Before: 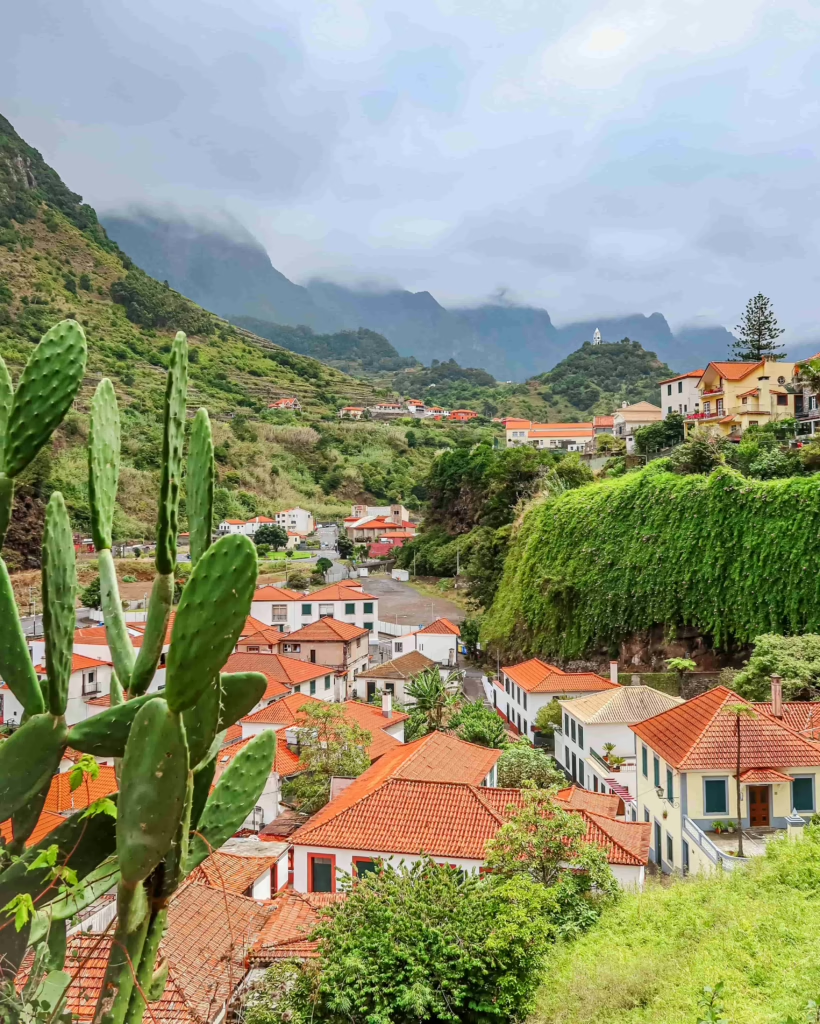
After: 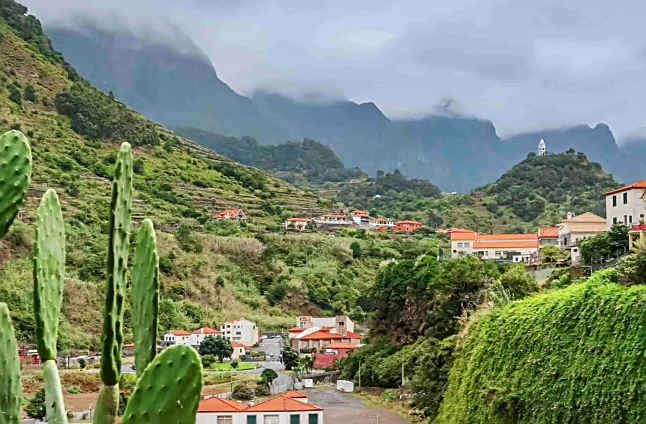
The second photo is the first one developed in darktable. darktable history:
crop: left 6.808%, top 18.463%, right 14.343%, bottom 40.045%
sharpen: on, module defaults
shadows and highlights: soften with gaussian
